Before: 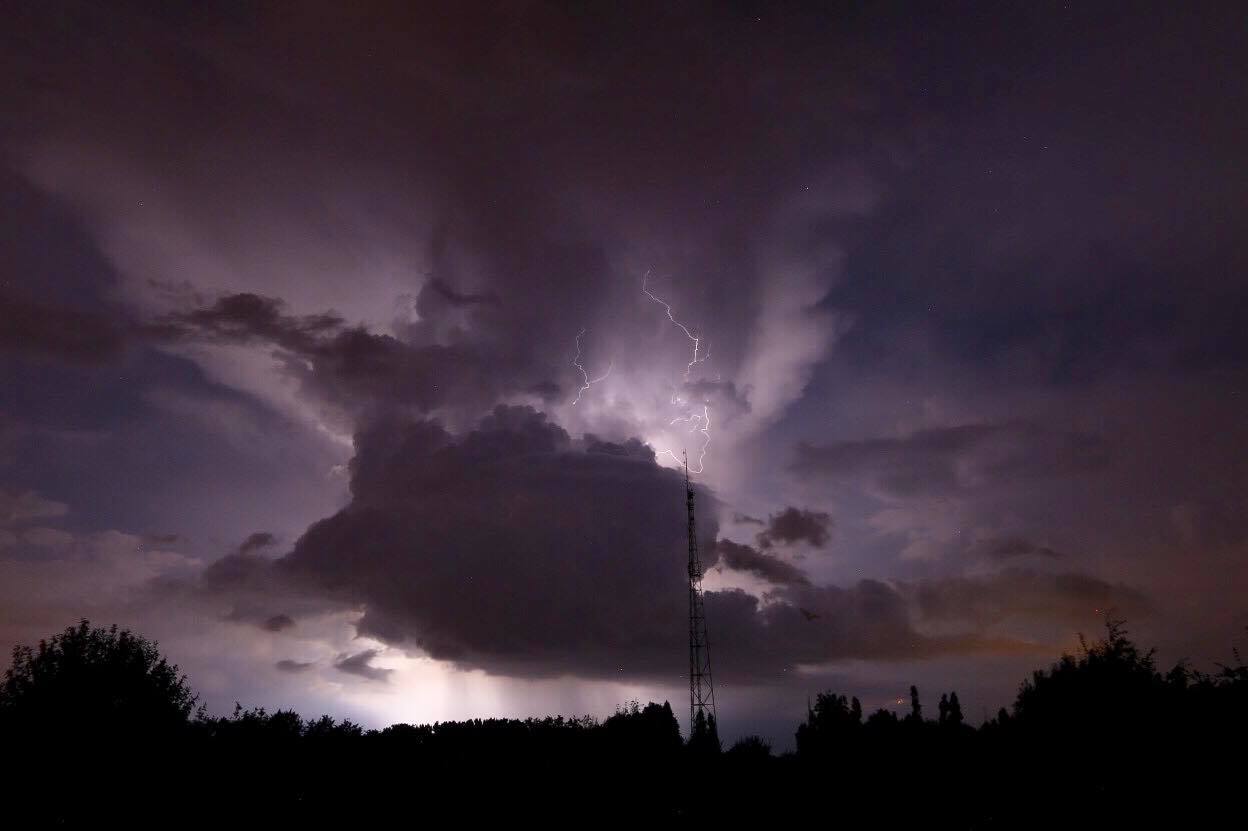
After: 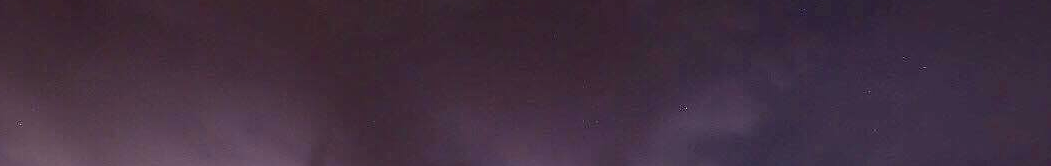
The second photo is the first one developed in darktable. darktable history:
sharpen: on, module defaults
exposure: exposure 0.607 EV, compensate exposure bias true, compensate highlight preservation false
levels: levels [0, 0.499, 1]
crop and rotate: left 9.699%, top 9.632%, right 6.029%, bottom 70.289%
